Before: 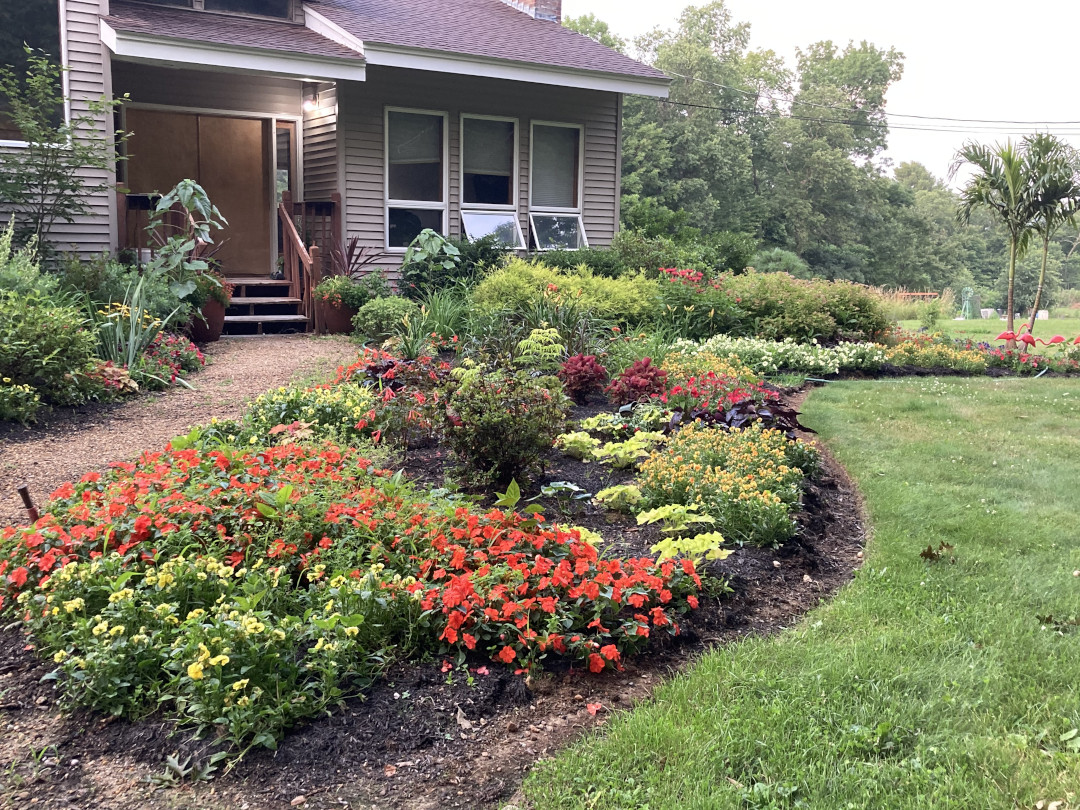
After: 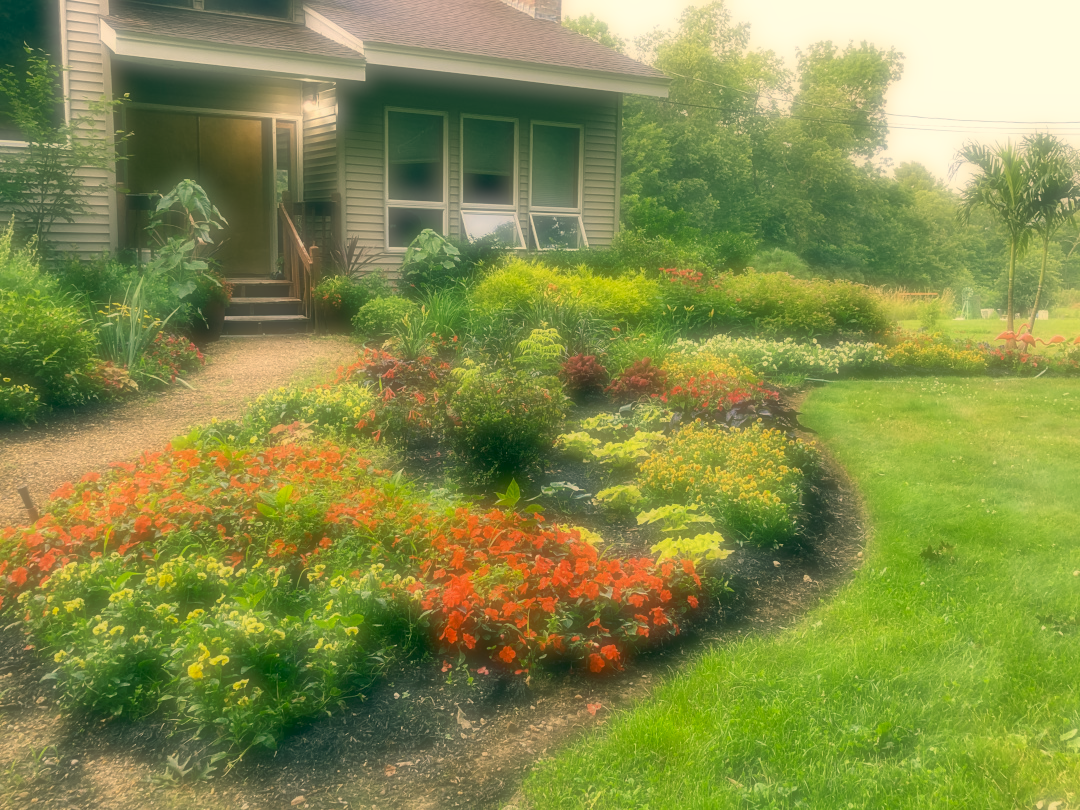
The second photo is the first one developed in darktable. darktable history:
color correction: highlights a* 5.62, highlights b* 33.57, shadows a* -25.86, shadows b* 4.02
soften: on, module defaults
